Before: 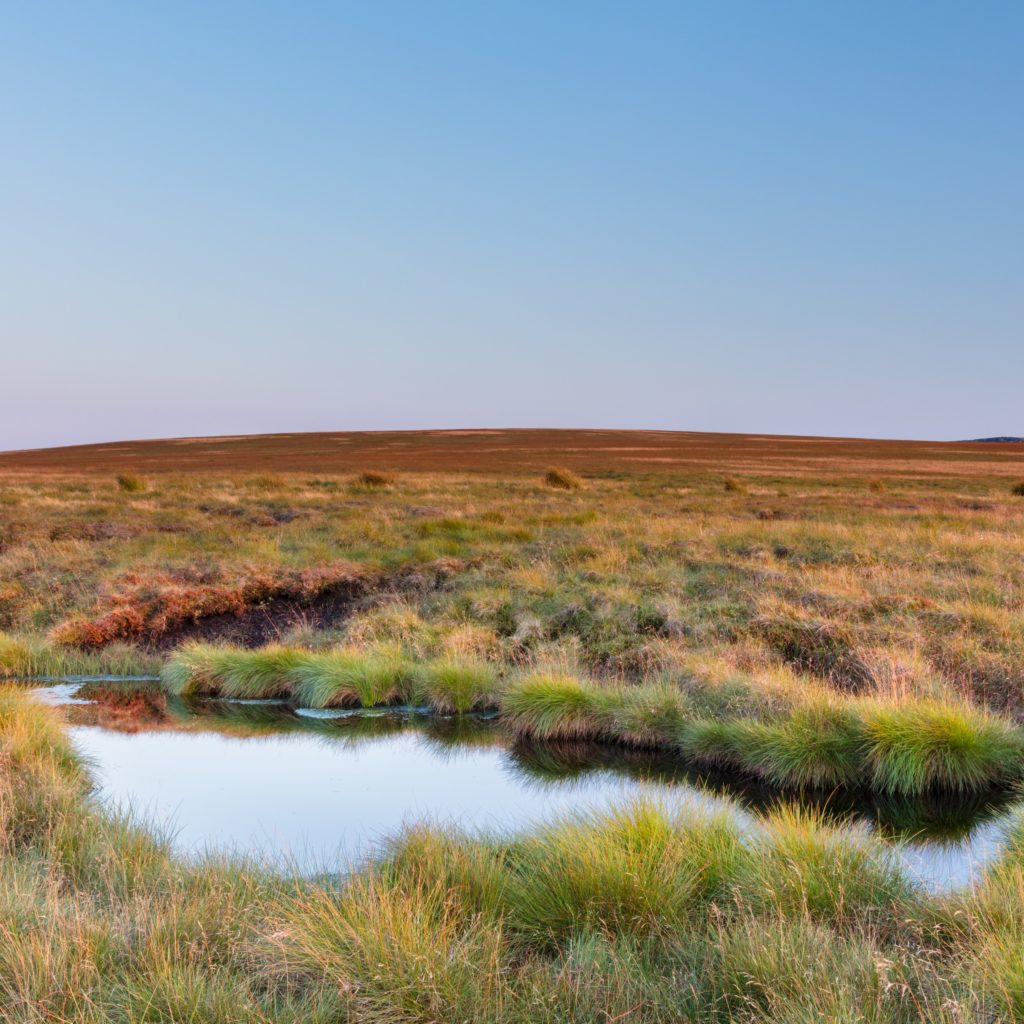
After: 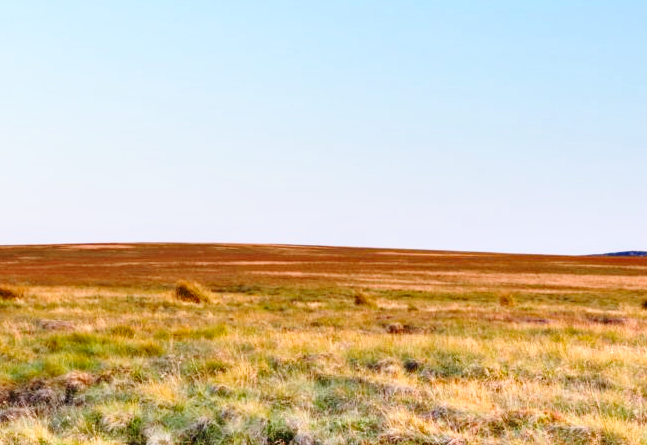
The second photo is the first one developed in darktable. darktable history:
base curve: curves: ch0 [(0, 0) (0.028, 0.03) (0.121, 0.232) (0.46, 0.748) (0.859, 0.968) (1, 1)], preserve colors none
local contrast: mode bilateral grid, contrast 20, coarseness 49, detail 119%, midtone range 0.2
crop: left 36.179%, top 18.194%, right 0.593%, bottom 38.304%
shadows and highlights: shadows 1.34, highlights 39.91
haze removal: compatibility mode true, adaptive false
